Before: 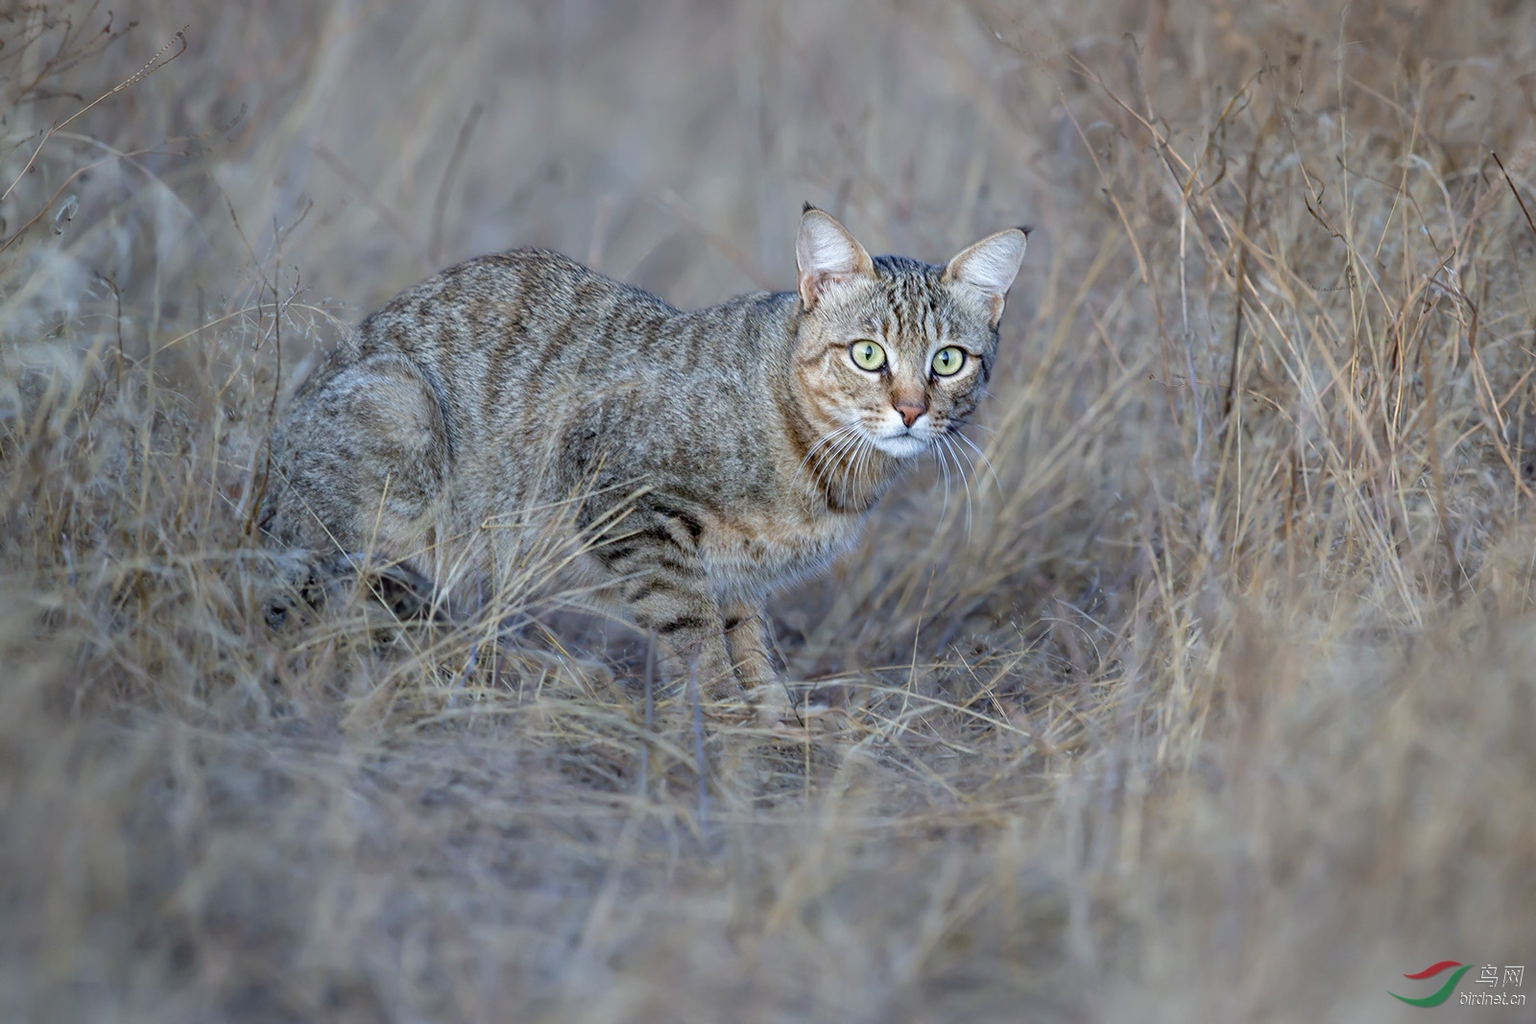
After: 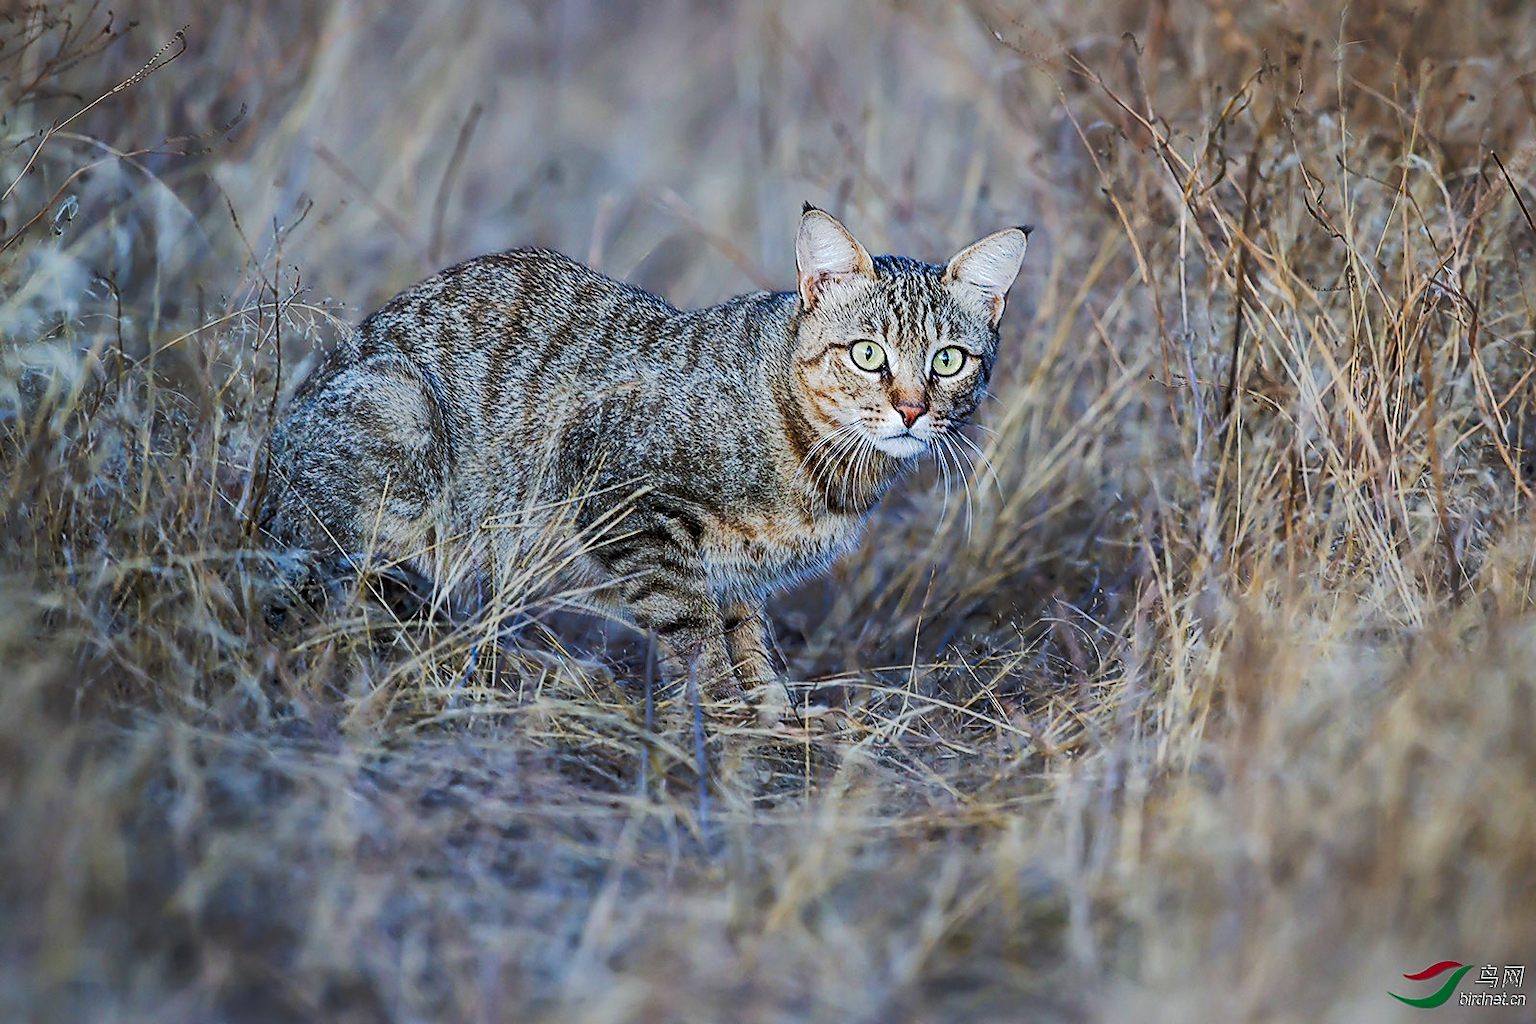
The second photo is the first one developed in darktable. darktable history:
tone curve: curves: ch0 [(0, 0) (0.003, 0.006) (0.011, 0.006) (0.025, 0.008) (0.044, 0.014) (0.069, 0.02) (0.1, 0.025) (0.136, 0.037) (0.177, 0.053) (0.224, 0.086) (0.277, 0.13) (0.335, 0.189) (0.399, 0.253) (0.468, 0.375) (0.543, 0.521) (0.623, 0.671) (0.709, 0.789) (0.801, 0.841) (0.898, 0.889) (1, 1)], preserve colors none
shadows and highlights: on, module defaults
sharpen: radius 1.4, amount 1.25, threshold 0.7
